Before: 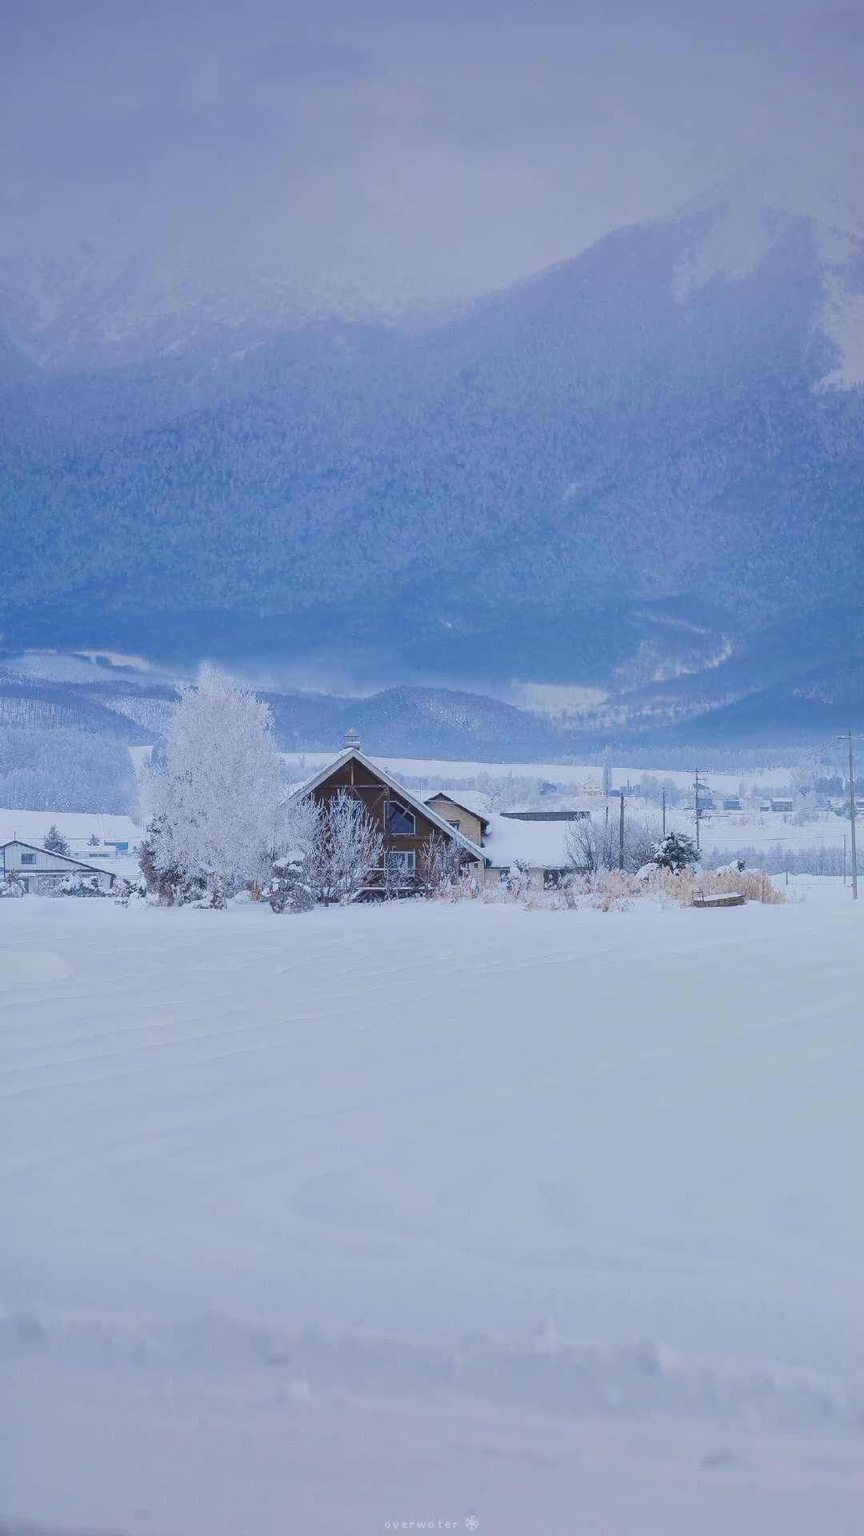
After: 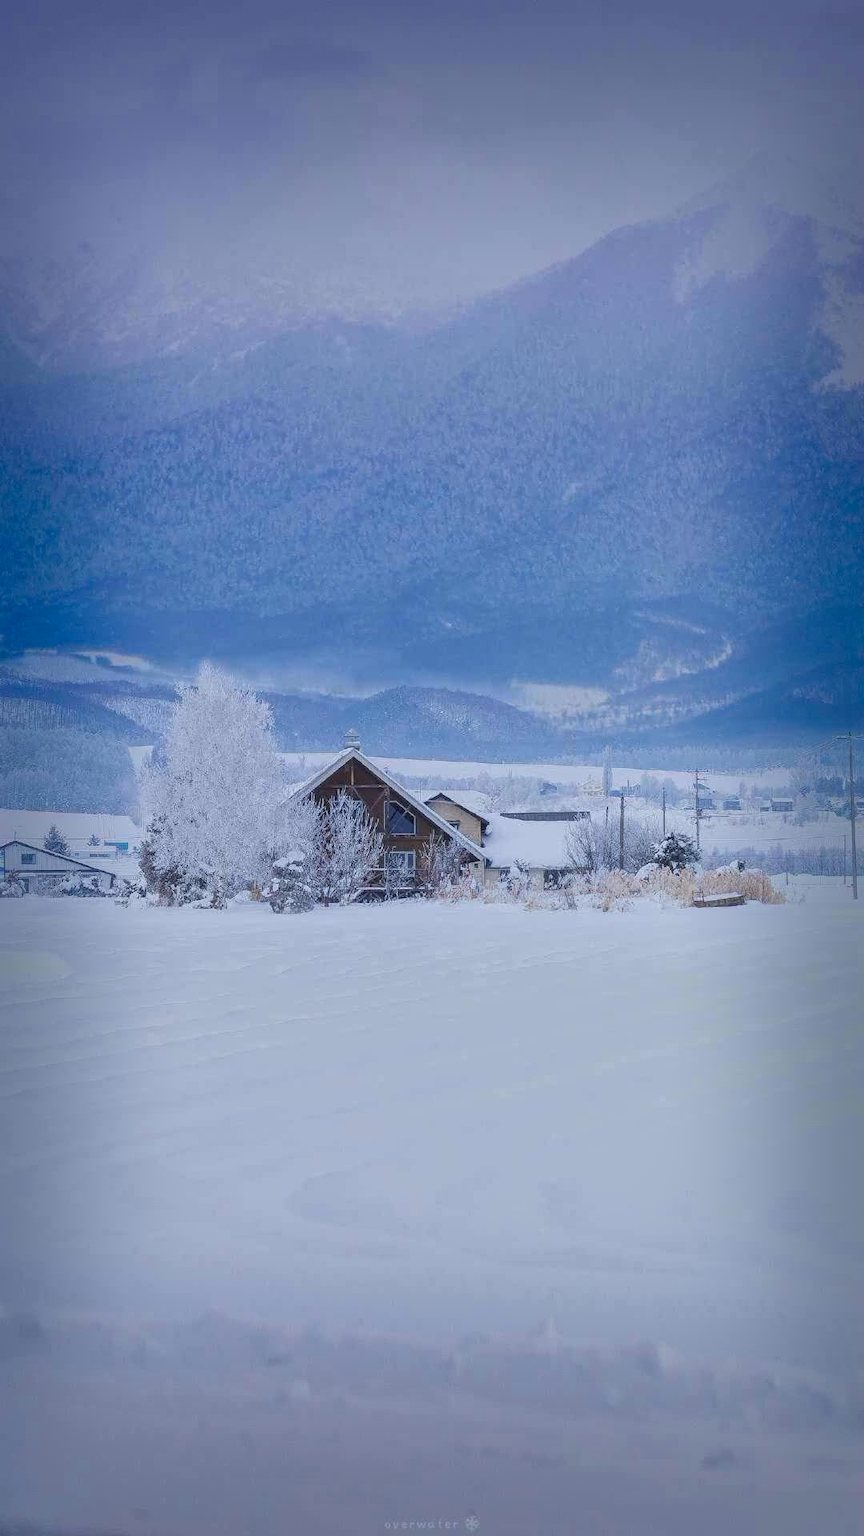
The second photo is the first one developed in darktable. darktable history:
vignetting: fall-off start 52.72%, saturation 0.382, center (-0.008, 0), automatic ratio true, width/height ratio 1.316, shape 0.212, dithering 8-bit output
local contrast: highlights 104%, shadows 98%, detail 119%, midtone range 0.2
